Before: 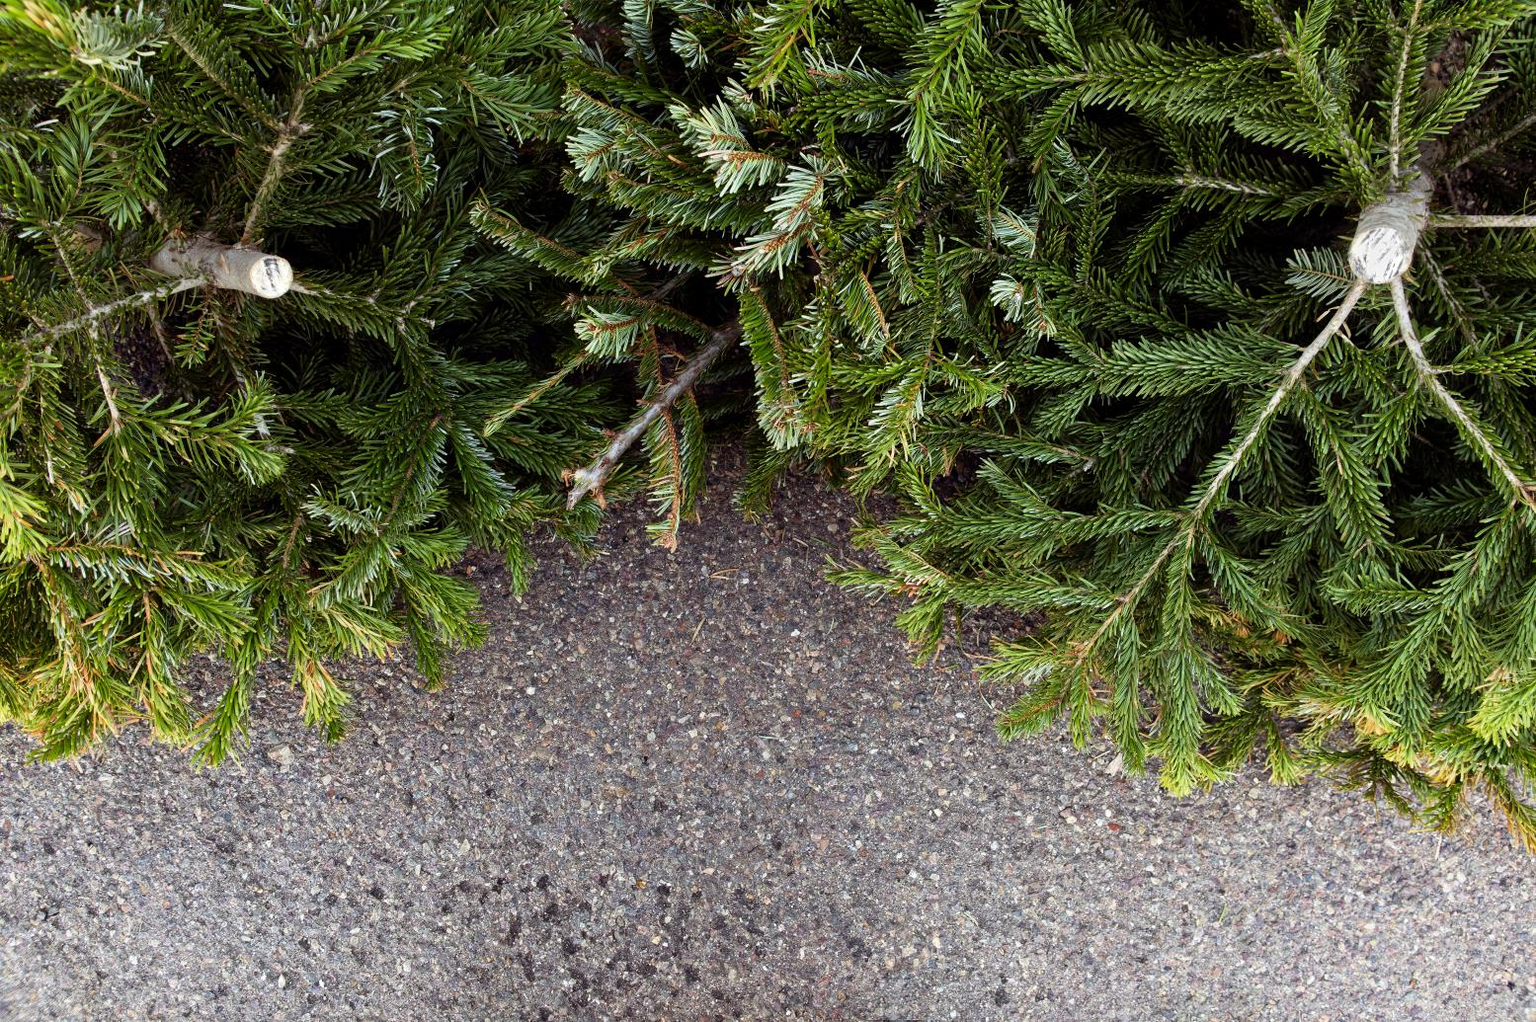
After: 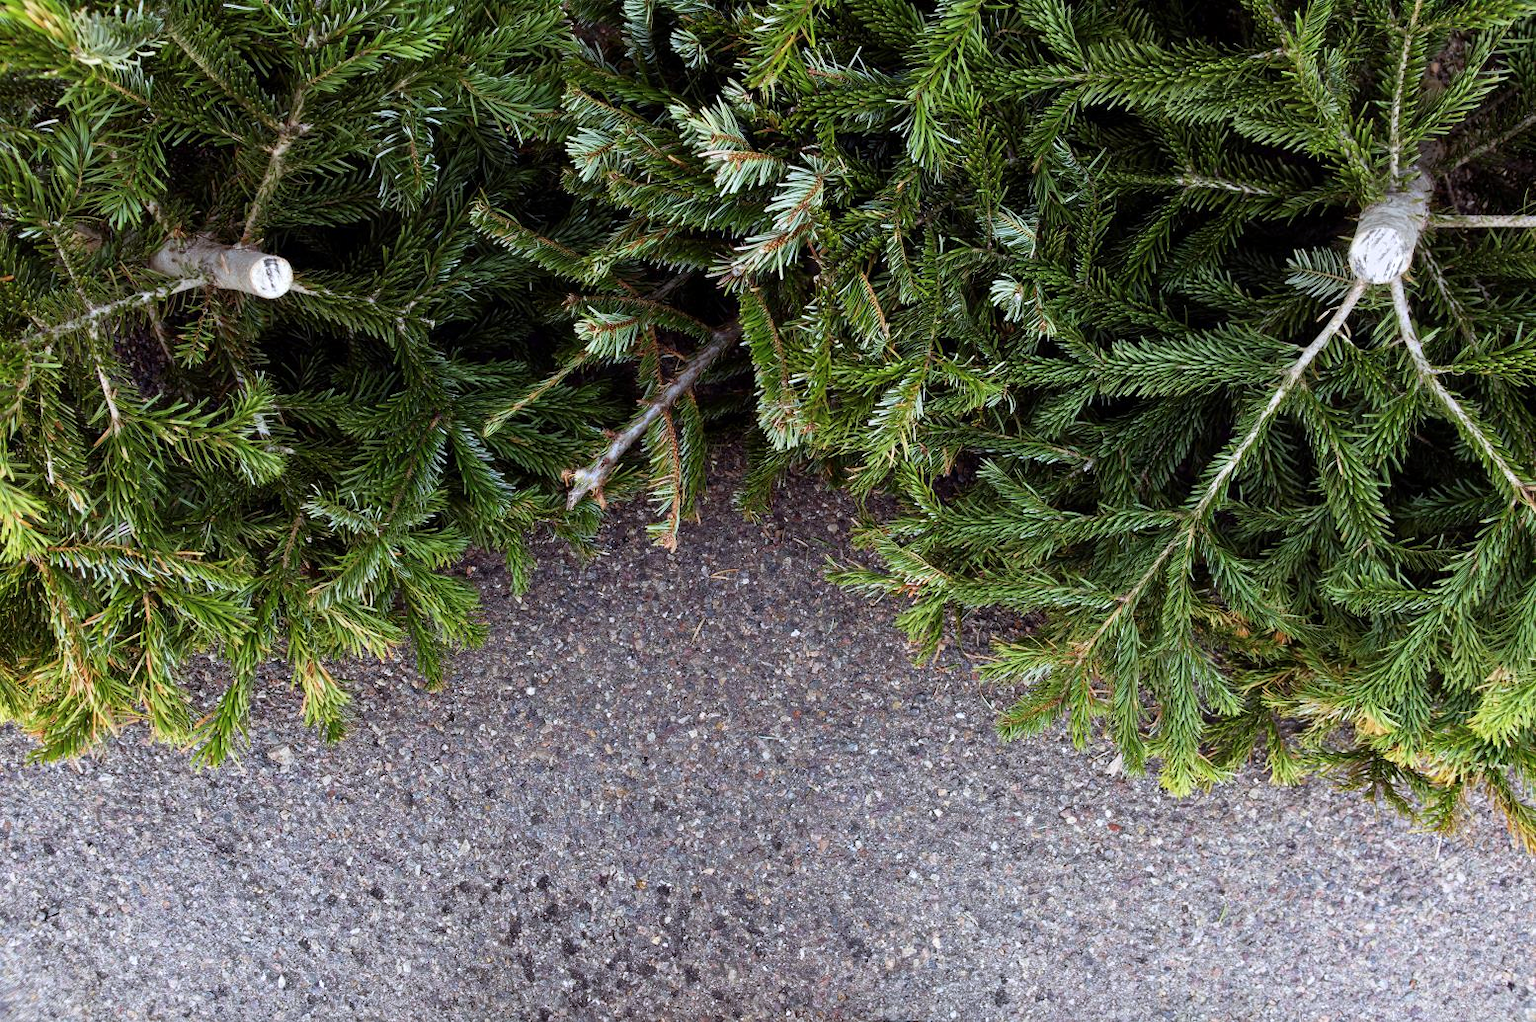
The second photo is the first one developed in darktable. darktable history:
rotate and perspective: automatic cropping original format, crop left 0, crop top 0
color calibration: illuminant as shot in camera, x 0.358, y 0.373, temperature 4628.91 K
